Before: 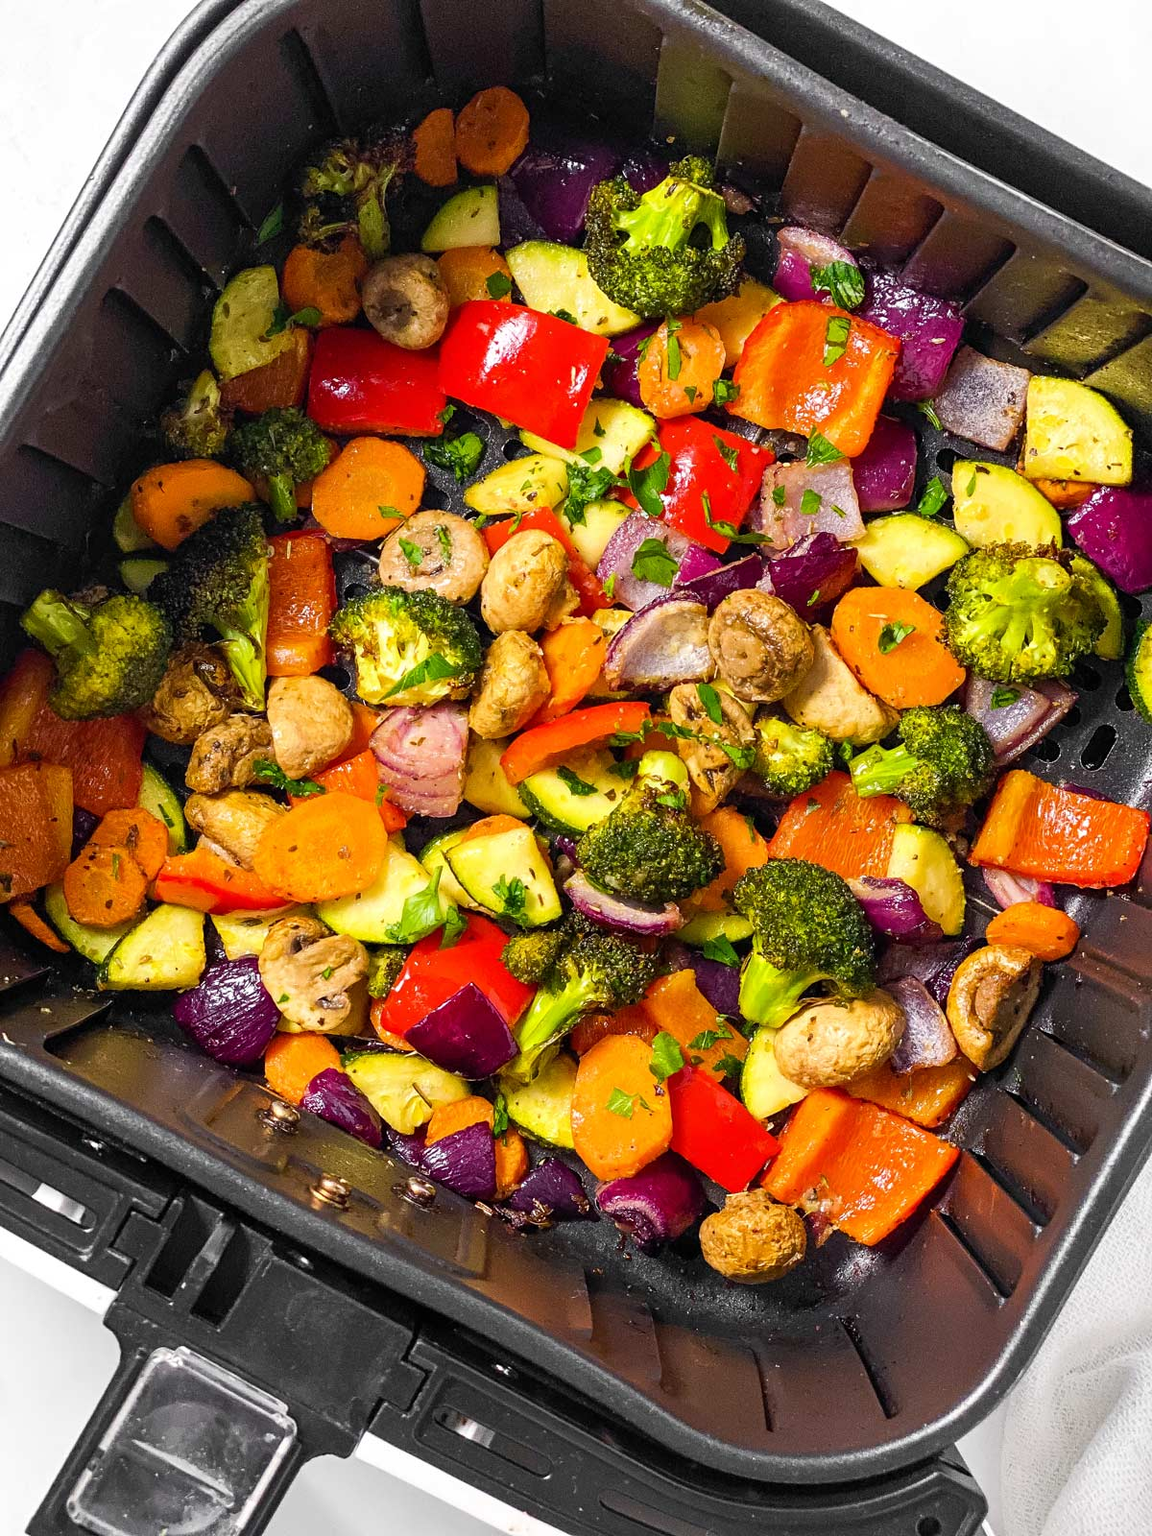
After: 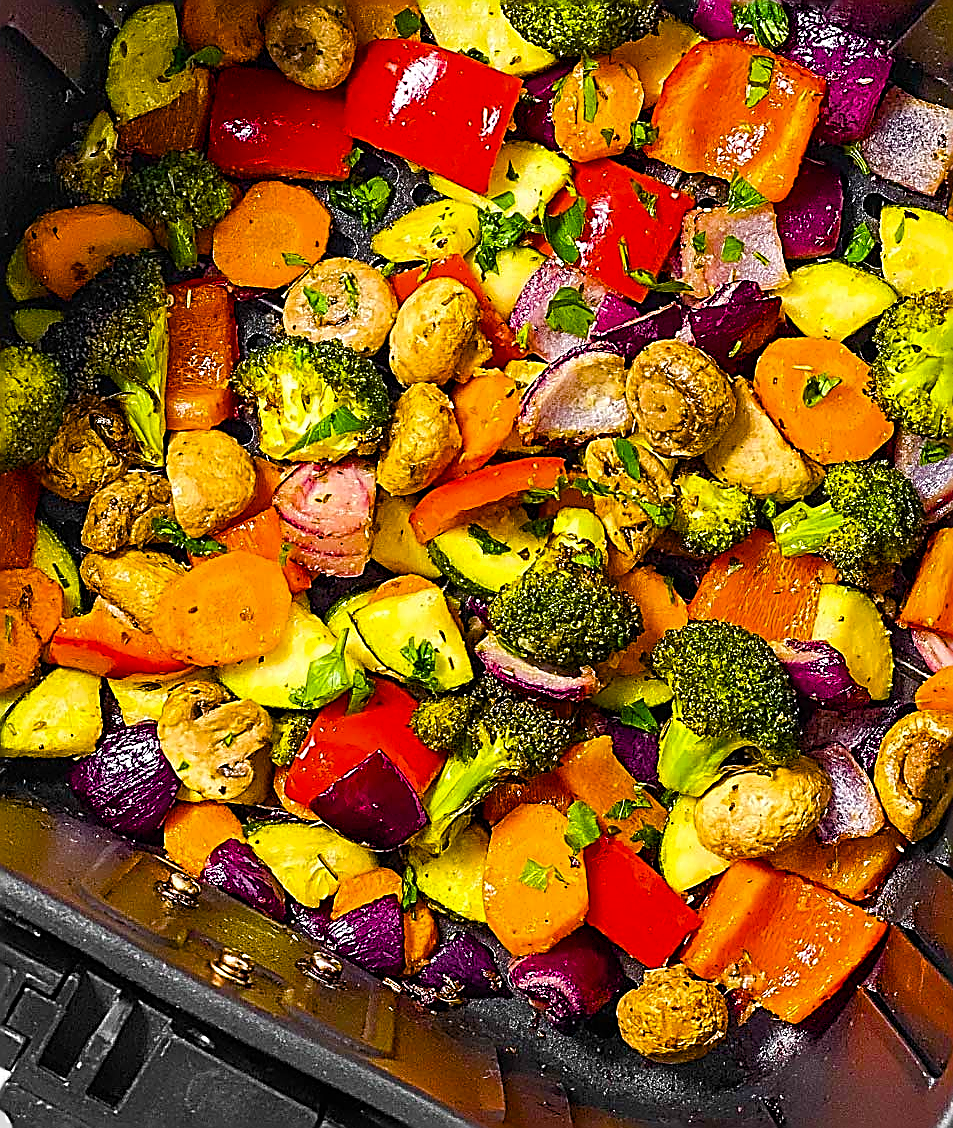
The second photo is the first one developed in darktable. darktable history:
crop: left 9.414%, top 17.186%, right 11.166%, bottom 12.307%
levels: levels [0, 0.51, 1]
sharpen: amount 1.863
color balance rgb: linear chroma grading › global chroma 15.372%, perceptual saturation grading › global saturation 34.948%, perceptual saturation grading › highlights -24.809%, perceptual saturation grading › shadows 49.971%
